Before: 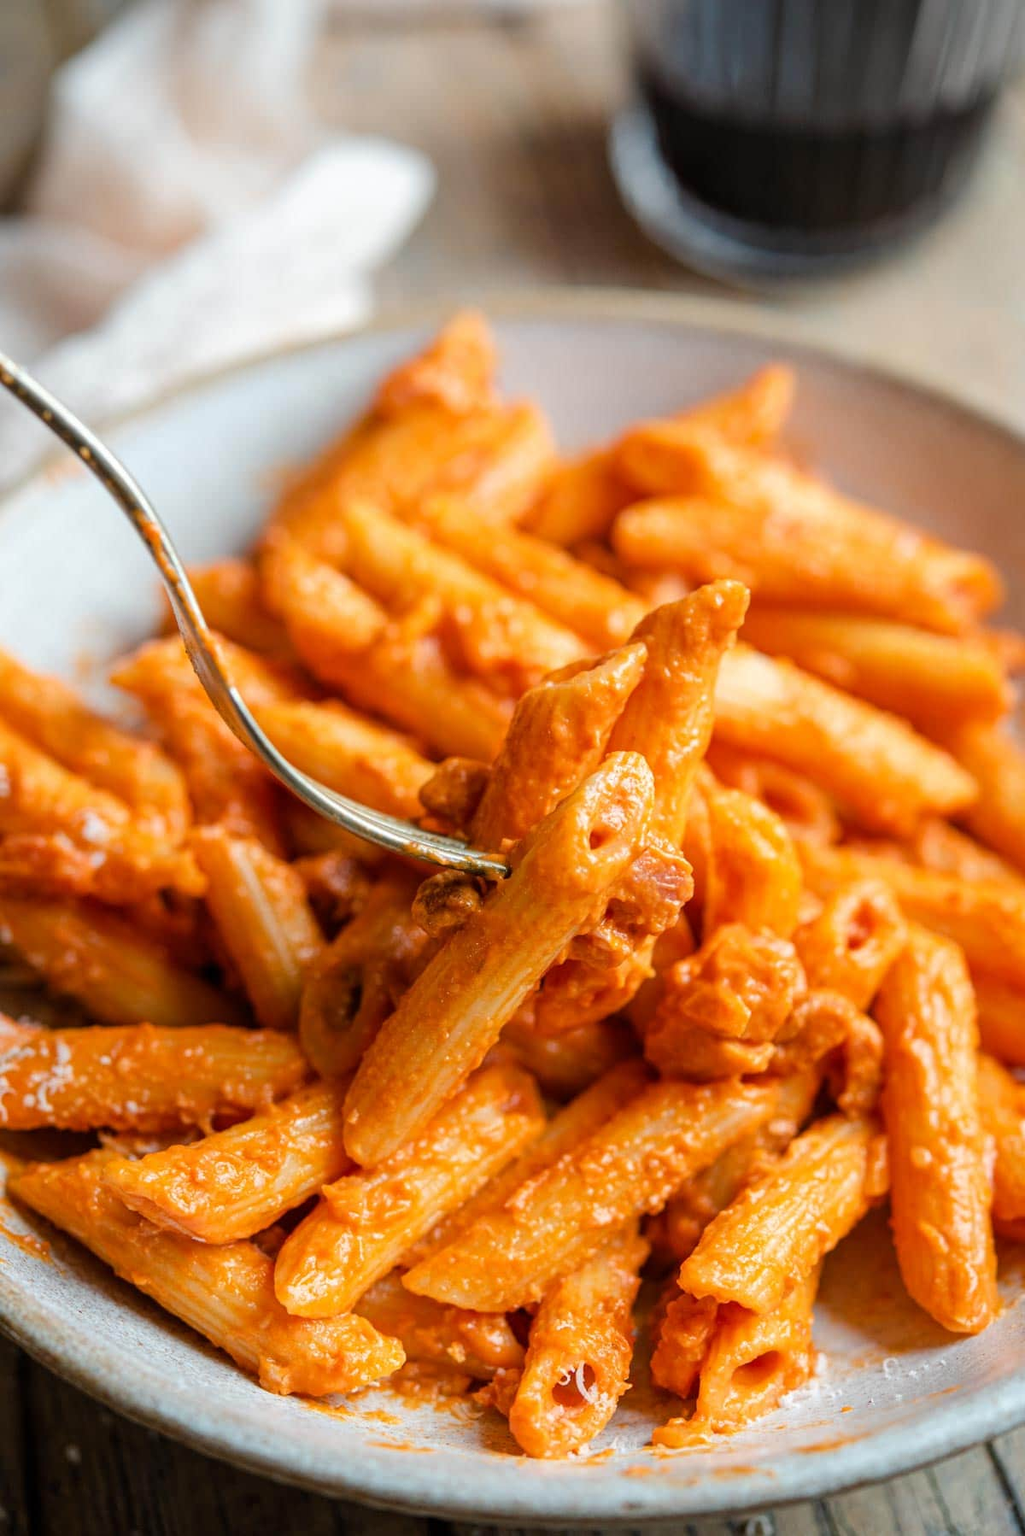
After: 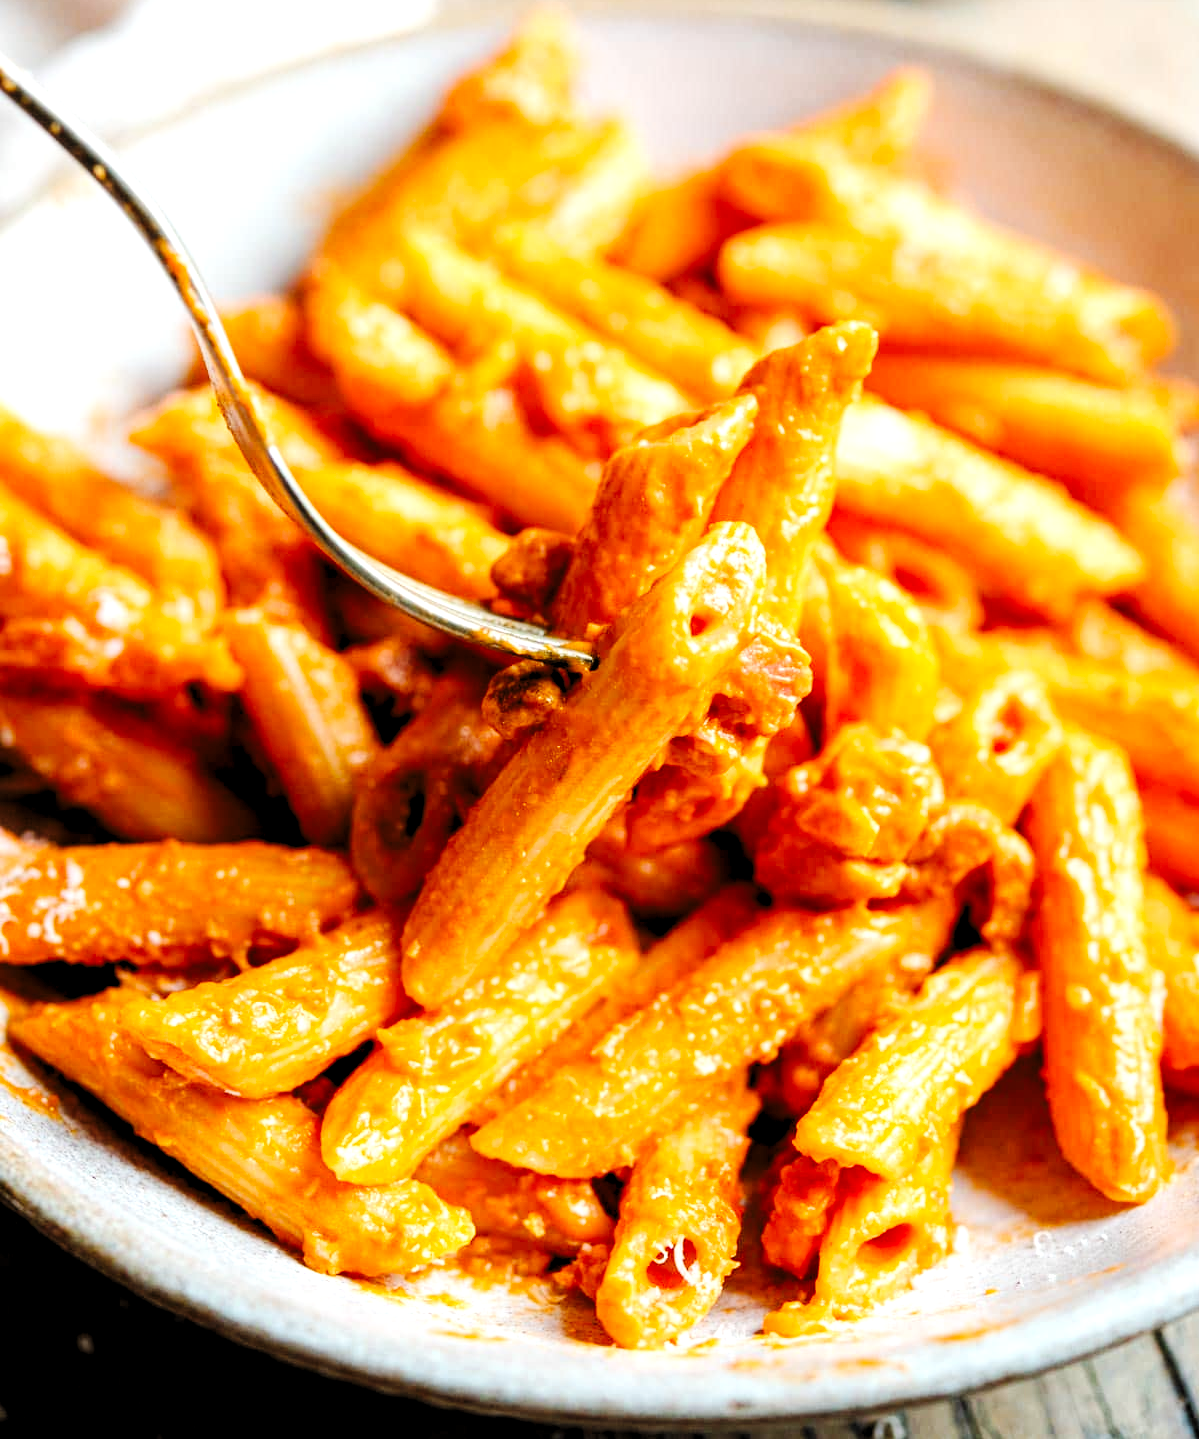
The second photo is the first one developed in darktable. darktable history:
crop and rotate: top 19.942%
base curve: curves: ch0 [(0, 0) (0.036, 0.025) (0.121, 0.166) (0.206, 0.329) (0.605, 0.79) (1, 1)], preserve colors none
levels: levels [0.062, 0.494, 0.925]
